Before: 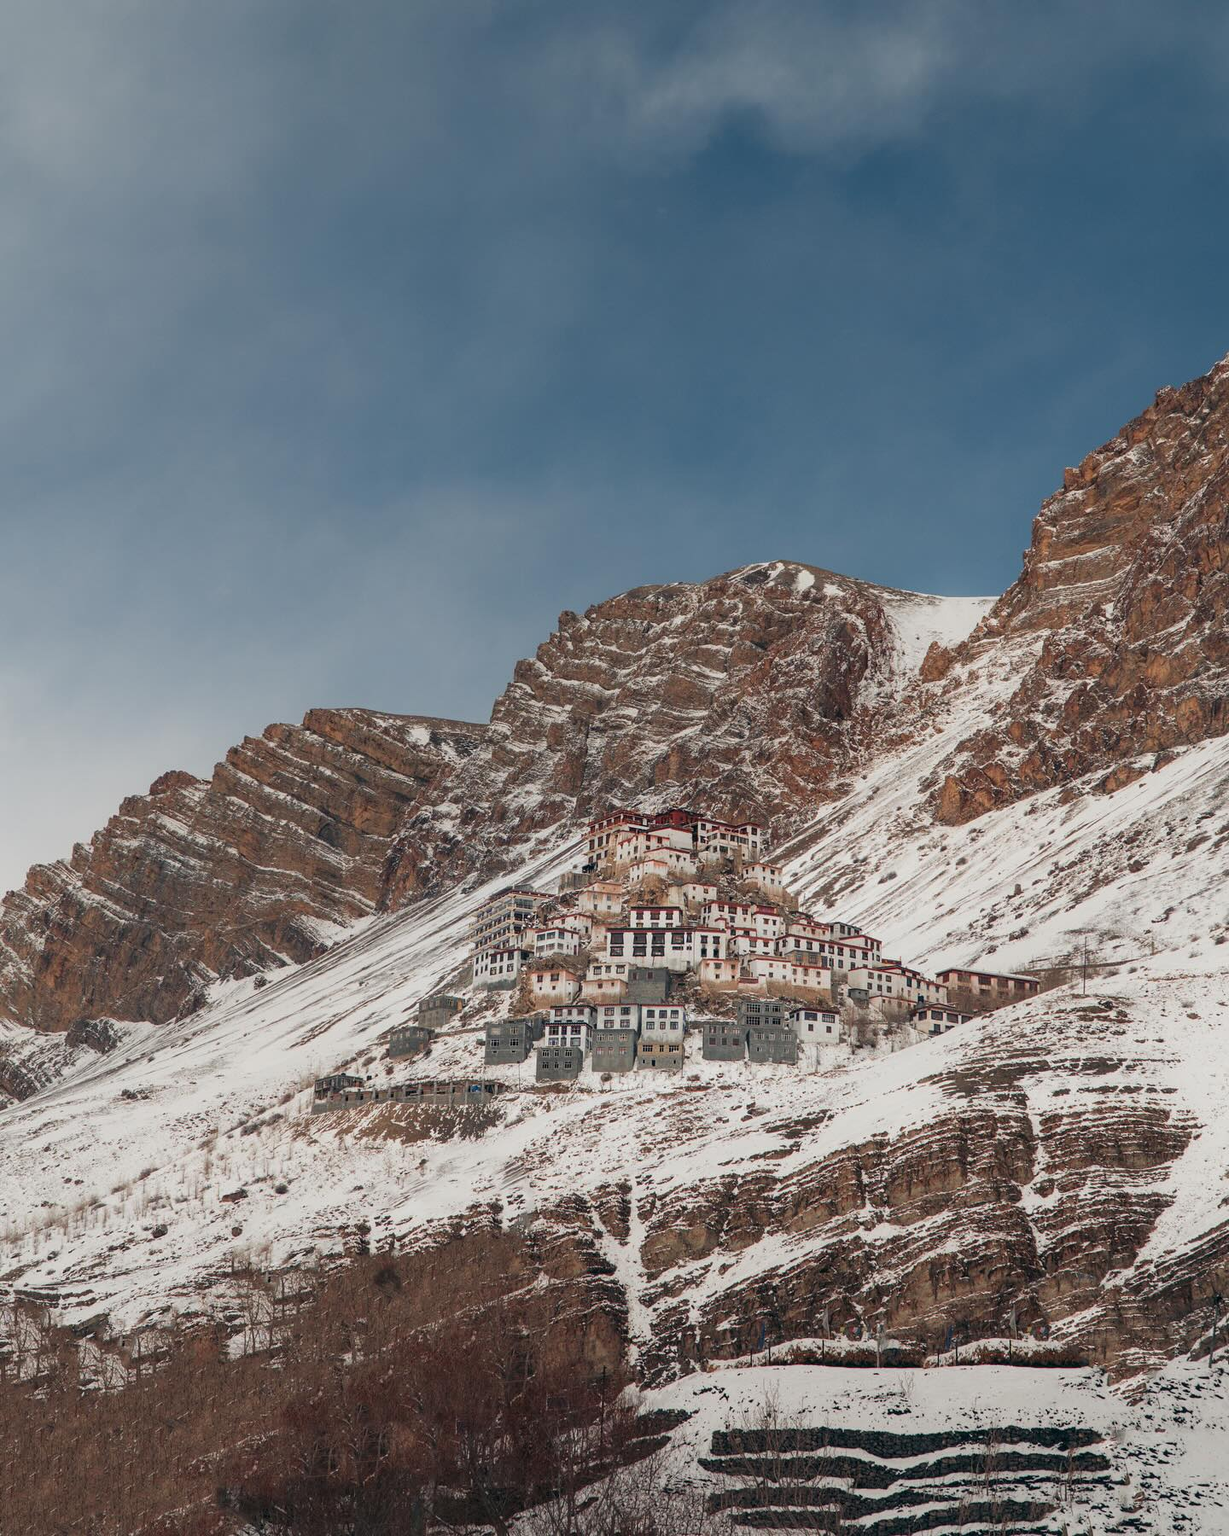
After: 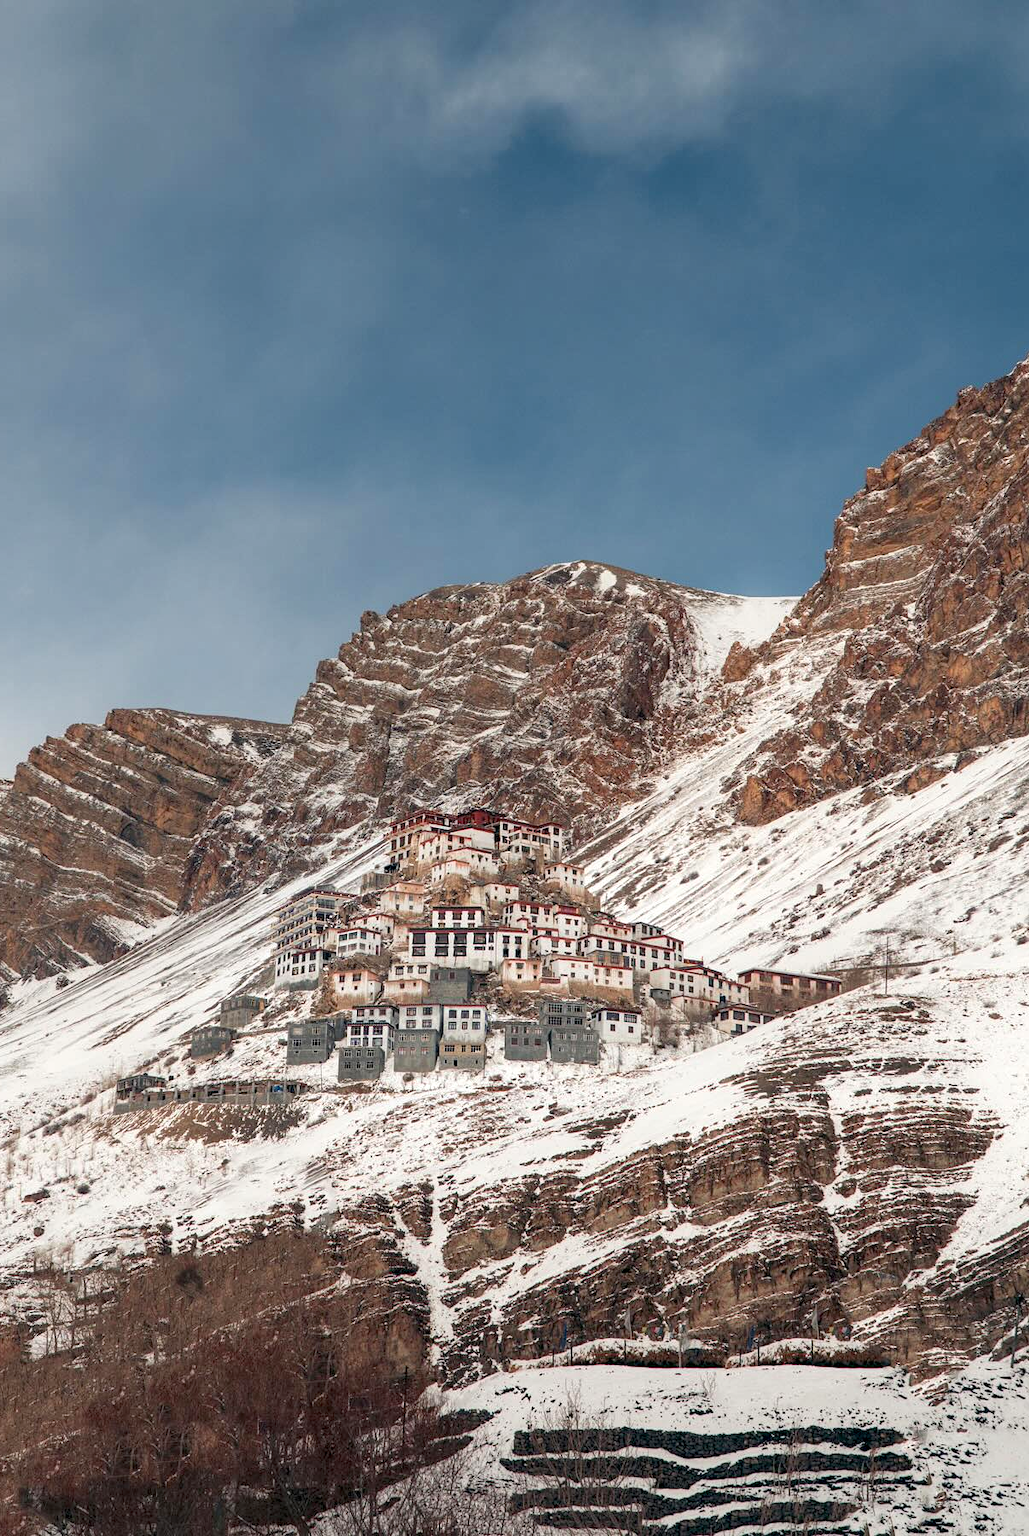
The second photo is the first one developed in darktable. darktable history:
exposure: black level correction 0.005, exposure 0.417 EV, compensate highlight preservation false
local contrast: highlights 100%, shadows 100%, detail 120%, midtone range 0.2
crop: left 16.145%
